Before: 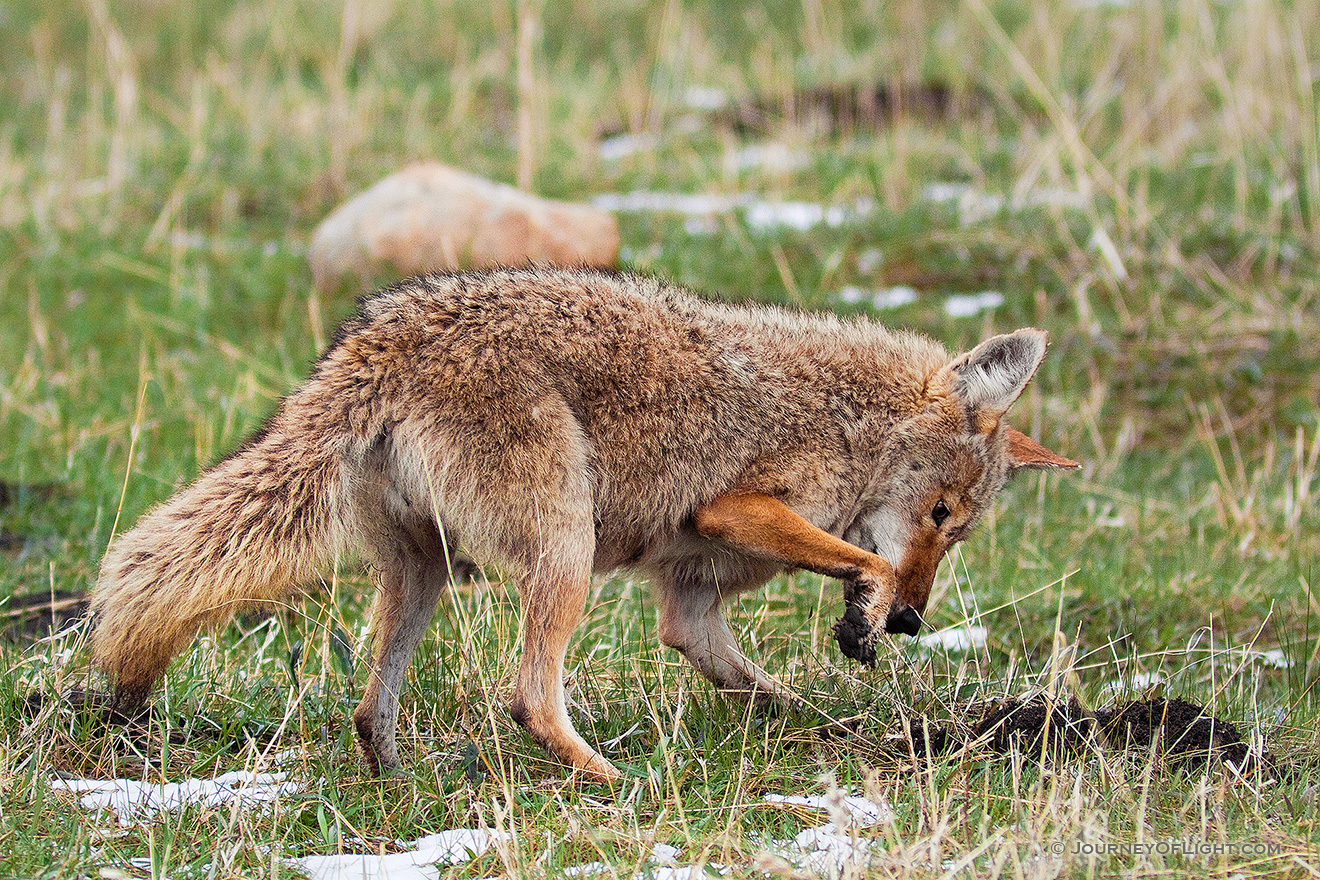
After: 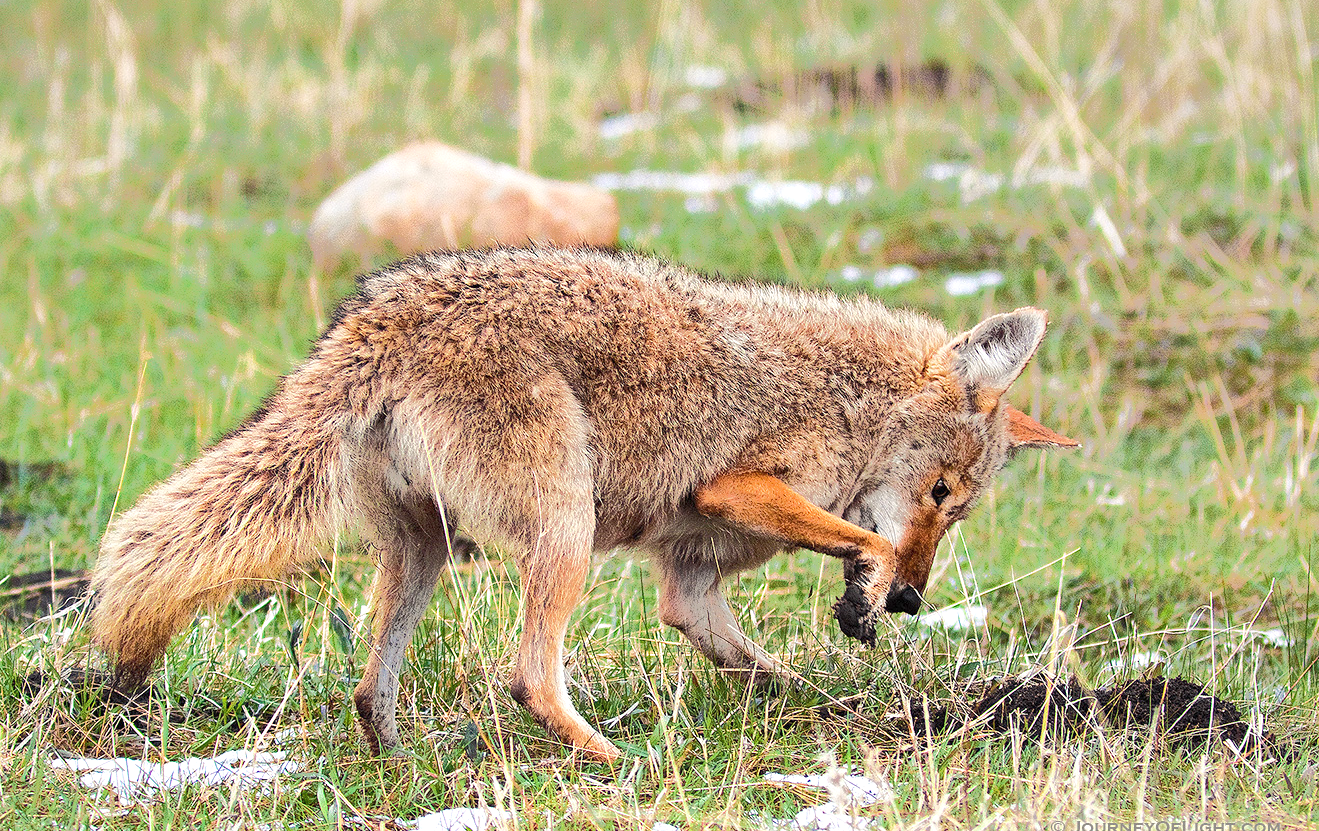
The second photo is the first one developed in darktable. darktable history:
crop and rotate: top 2.479%, bottom 3.018%
exposure: exposure 0.921 EV, compensate highlight preservation false
tone equalizer: -7 EV -0.63 EV, -6 EV 1 EV, -5 EV -0.45 EV, -4 EV 0.43 EV, -3 EV 0.41 EV, -2 EV 0.15 EV, -1 EV -0.15 EV, +0 EV -0.39 EV, smoothing diameter 25%, edges refinement/feathering 10, preserve details guided filter
